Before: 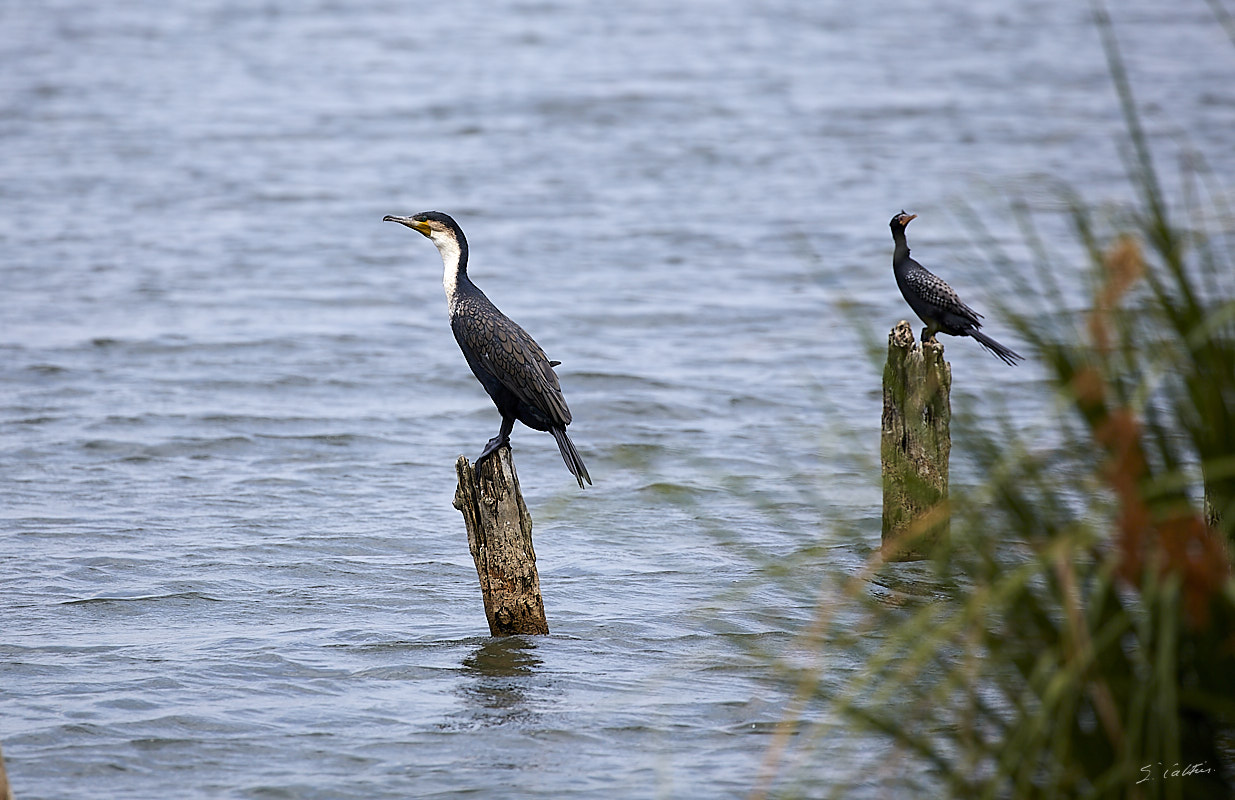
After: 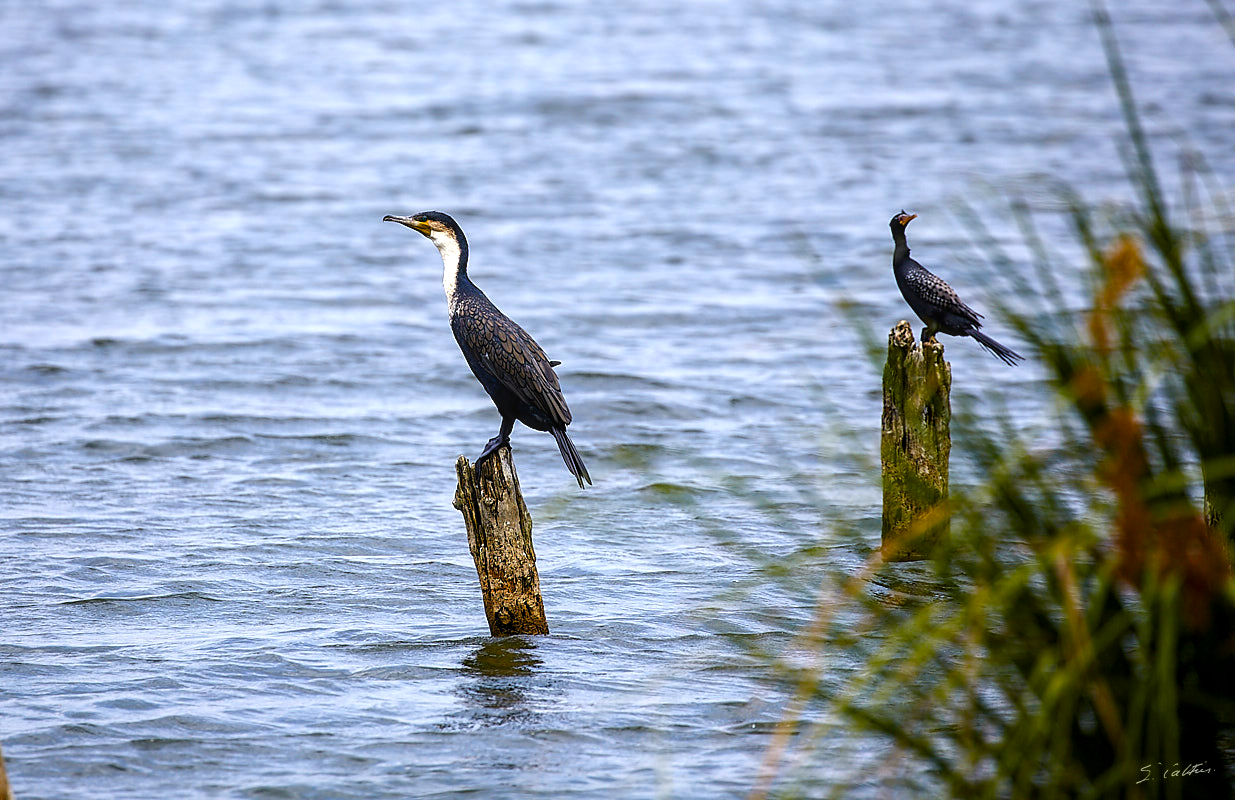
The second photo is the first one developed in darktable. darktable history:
color balance rgb: linear chroma grading › global chroma 14.707%, perceptual saturation grading › global saturation 0.88%, perceptual saturation grading › mid-tones 6.415%, perceptual saturation grading › shadows 71.551%, global vibrance 25.017%, contrast 20.029%
local contrast: on, module defaults
